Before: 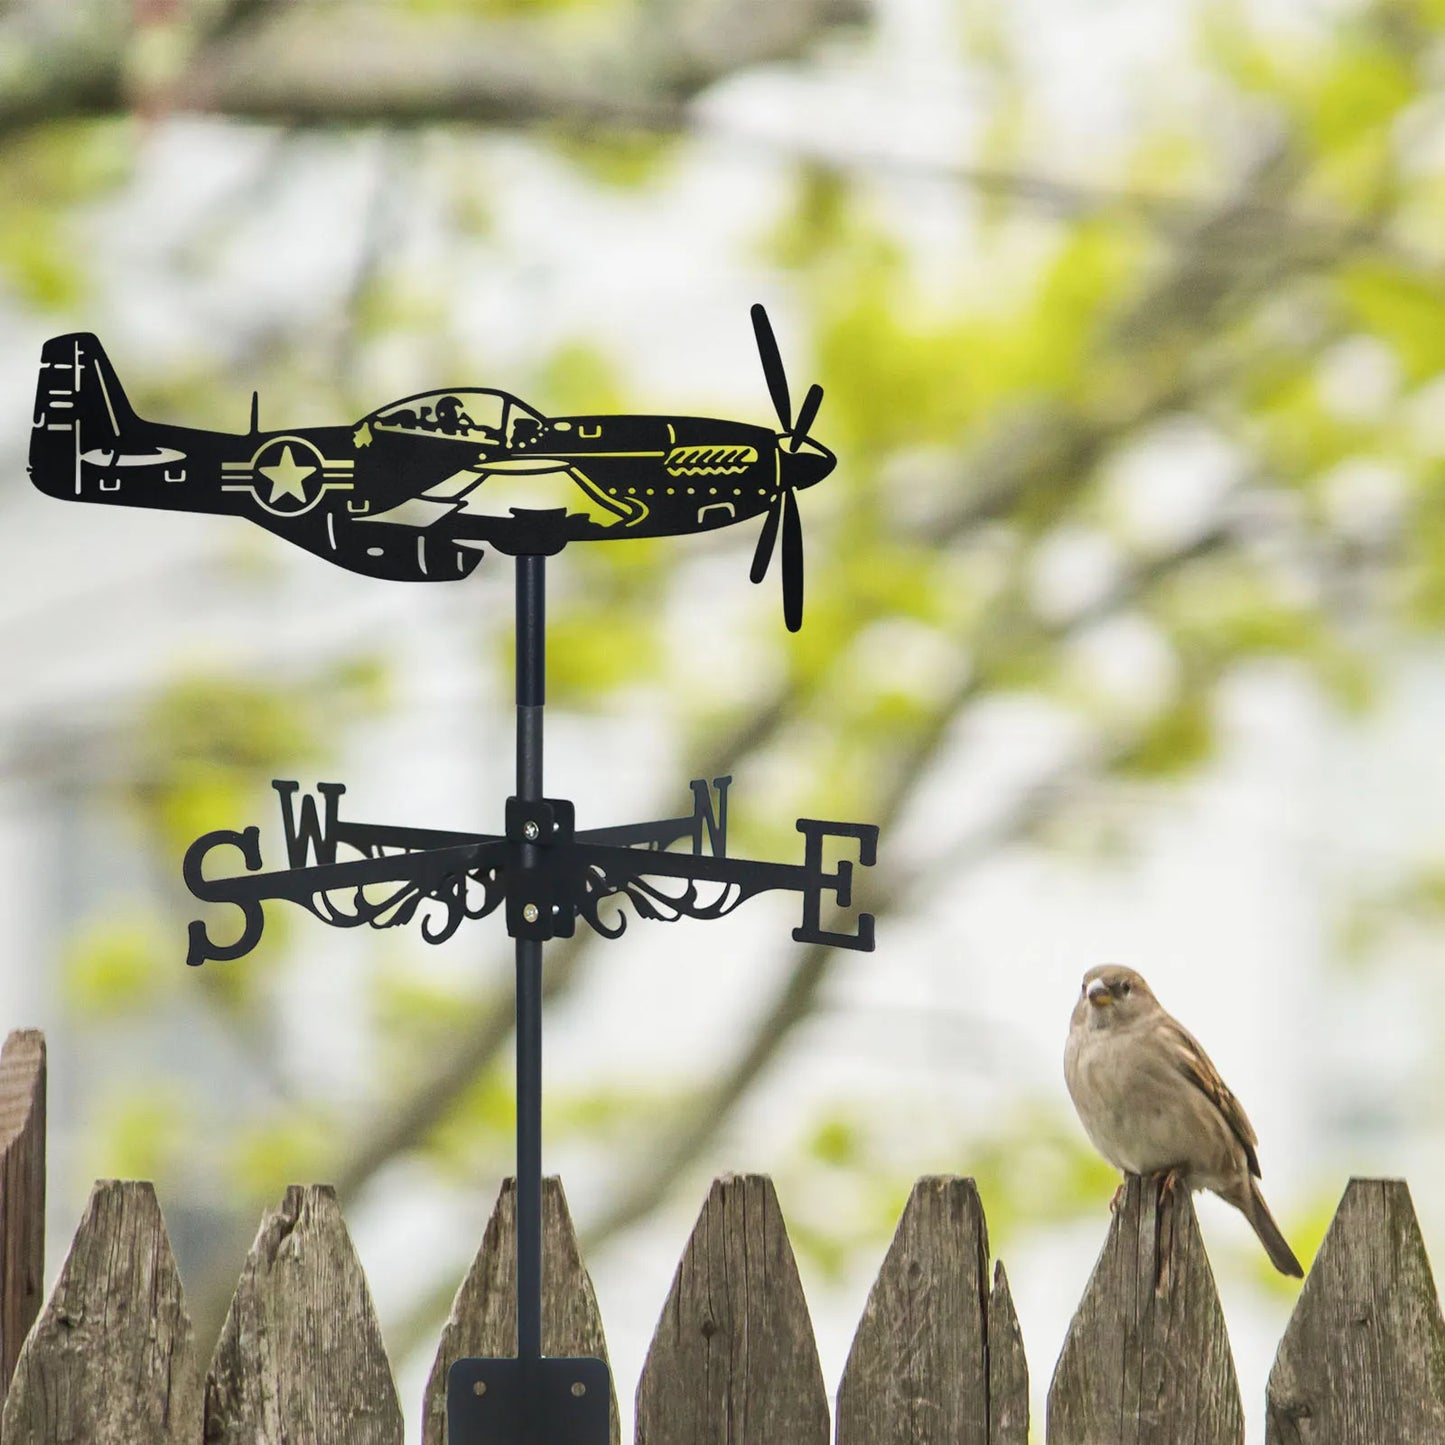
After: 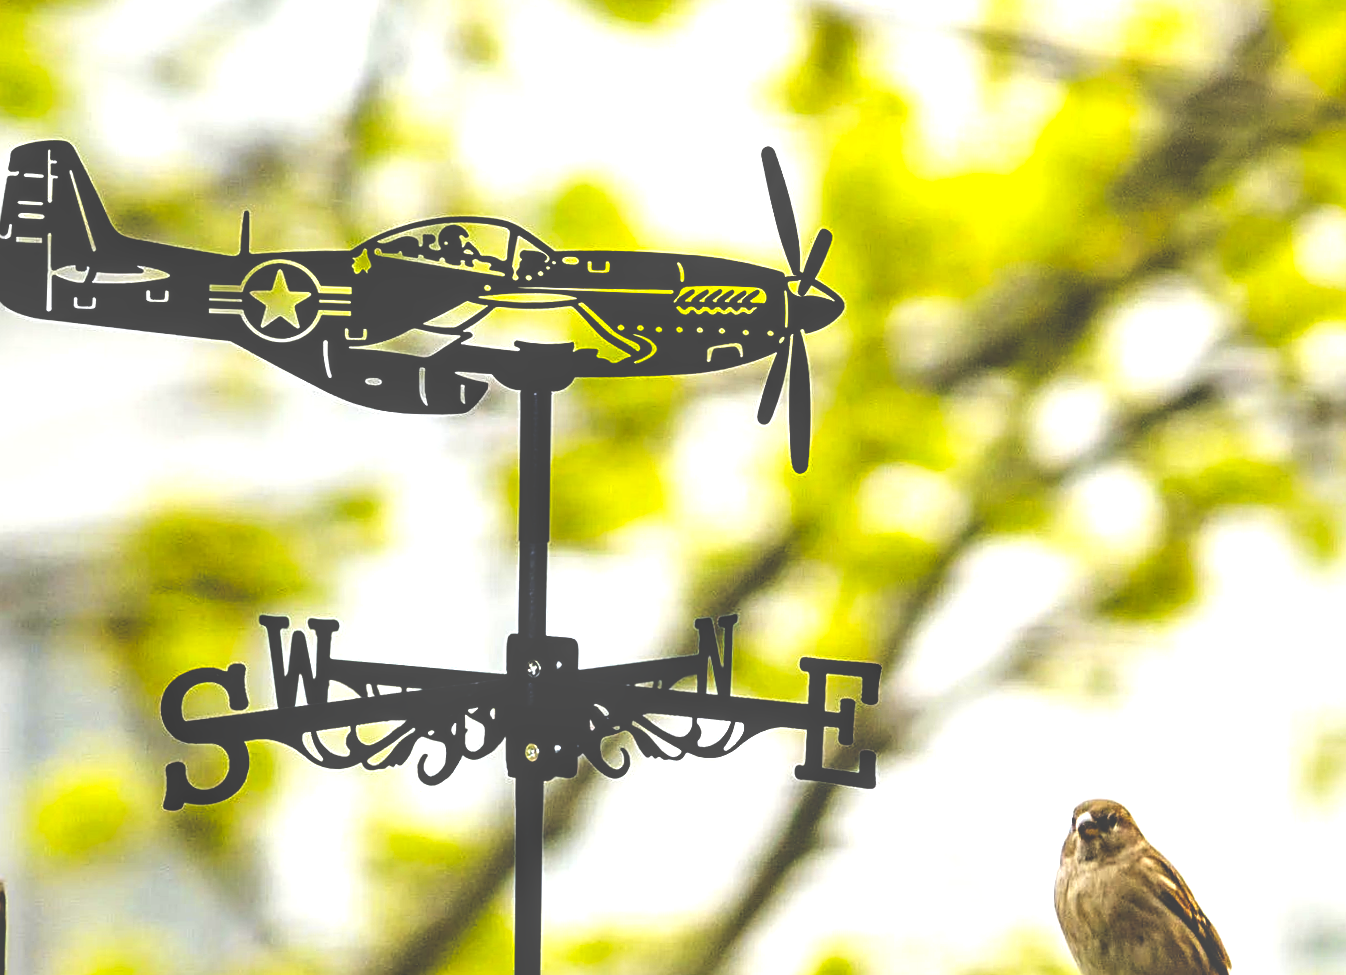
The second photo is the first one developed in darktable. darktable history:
contrast brightness saturation: contrast -0.1, brightness 0.05, saturation 0.08
local contrast: on, module defaults
color contrast: green-magenta contrast 0.8, blue-yellow contrast 1.1, unbound 0
rotate and perspective: rotation 0.679°, lens shift (horizontal) 0.136, crop left 0.009, crop right 0.991, crop top 0.078, crop bottom 0.95
crop: left 2.737%, top 7.287%, right 3.421%, bottom 20.179%
base curve: curves: ch0 [(0, 0.036) (0.083, 0.04) (0.804, 1)], preserve colors none
levels: levels [0.055, 0.477, 0.9]
sharpen: on, module defaults
